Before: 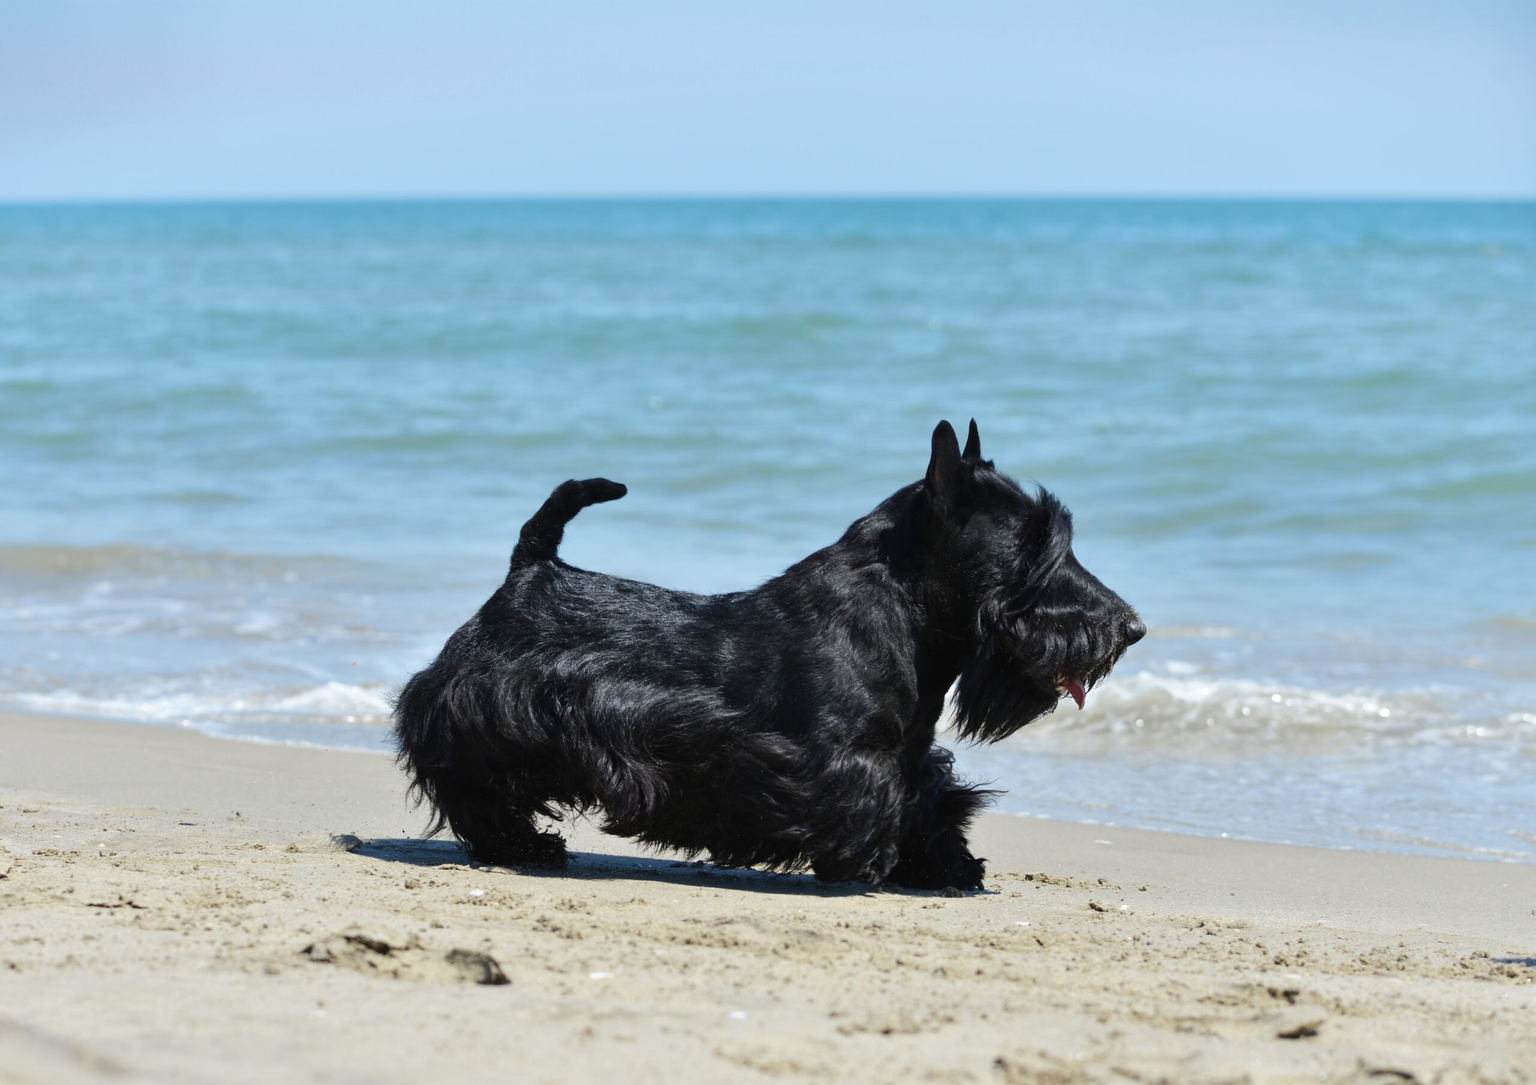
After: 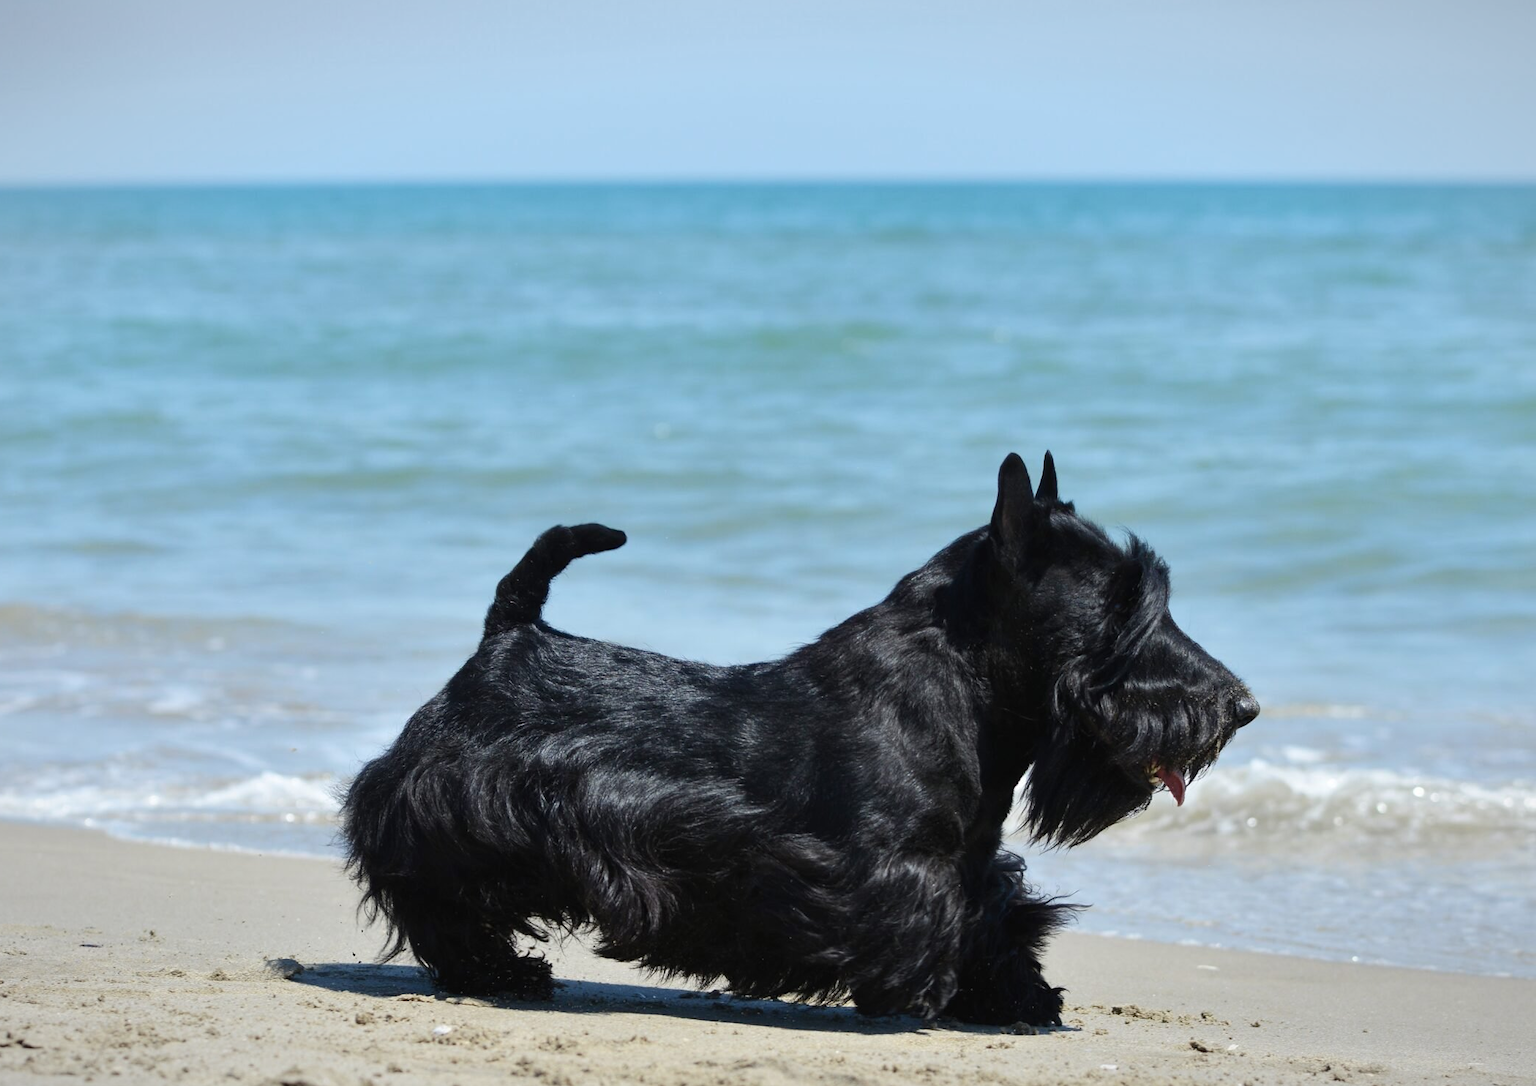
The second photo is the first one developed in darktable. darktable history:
vignetting: fall-off start 97.53%, fall-off radius 99.68%, width/height ratio 1.373
crop and rotate: left 7.384%, top 4.606%, right 10.592%, bottom 13.25%
